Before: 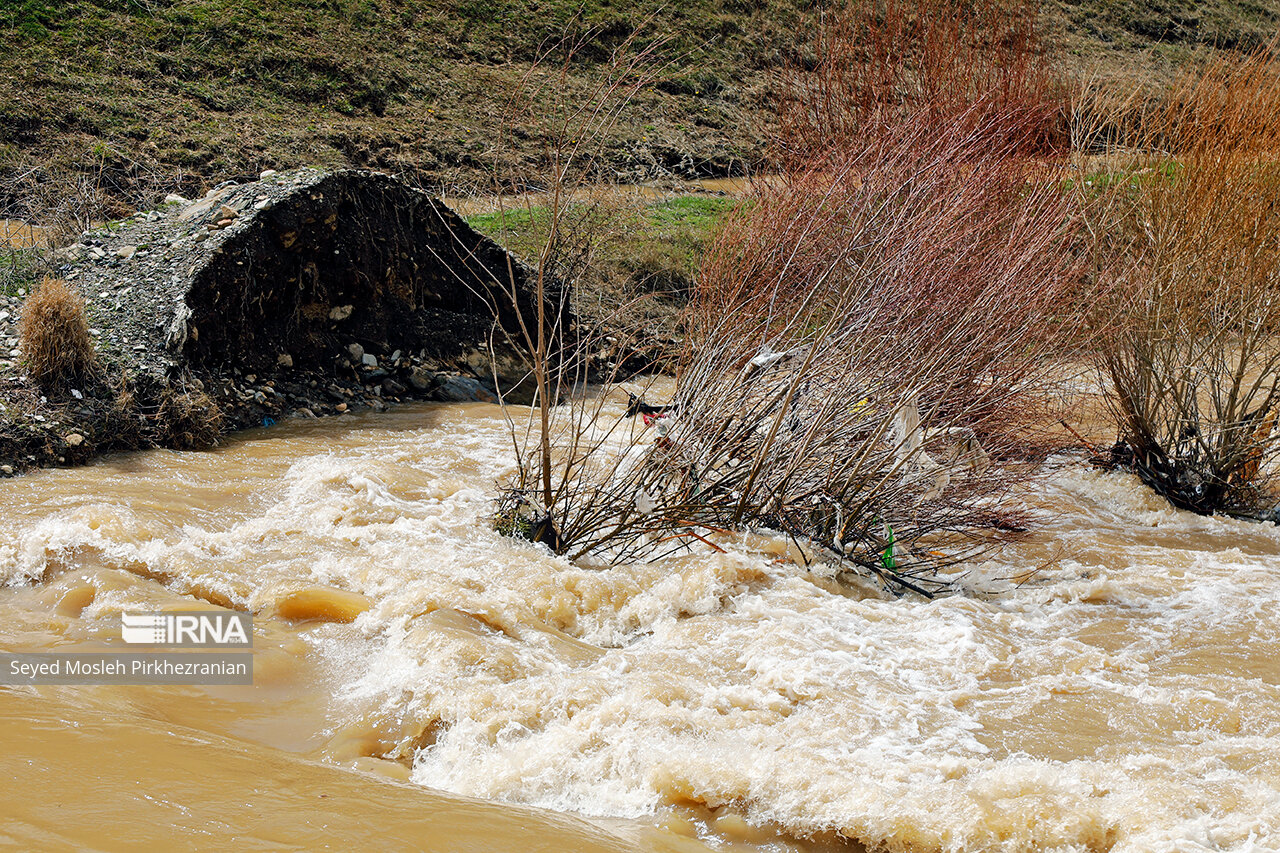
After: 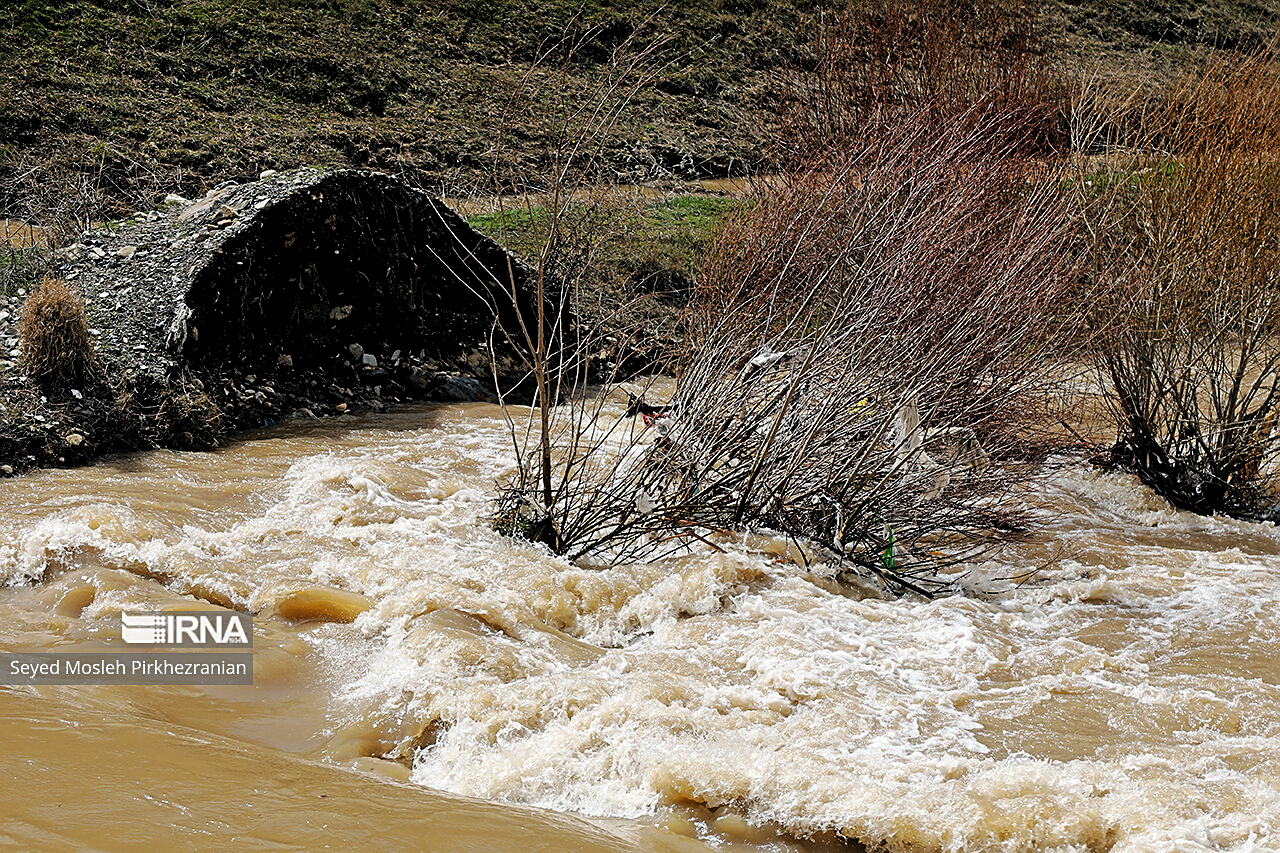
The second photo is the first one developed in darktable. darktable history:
levels: levels [0.116, 0.574, 1]
sharpen: on, module defaults
